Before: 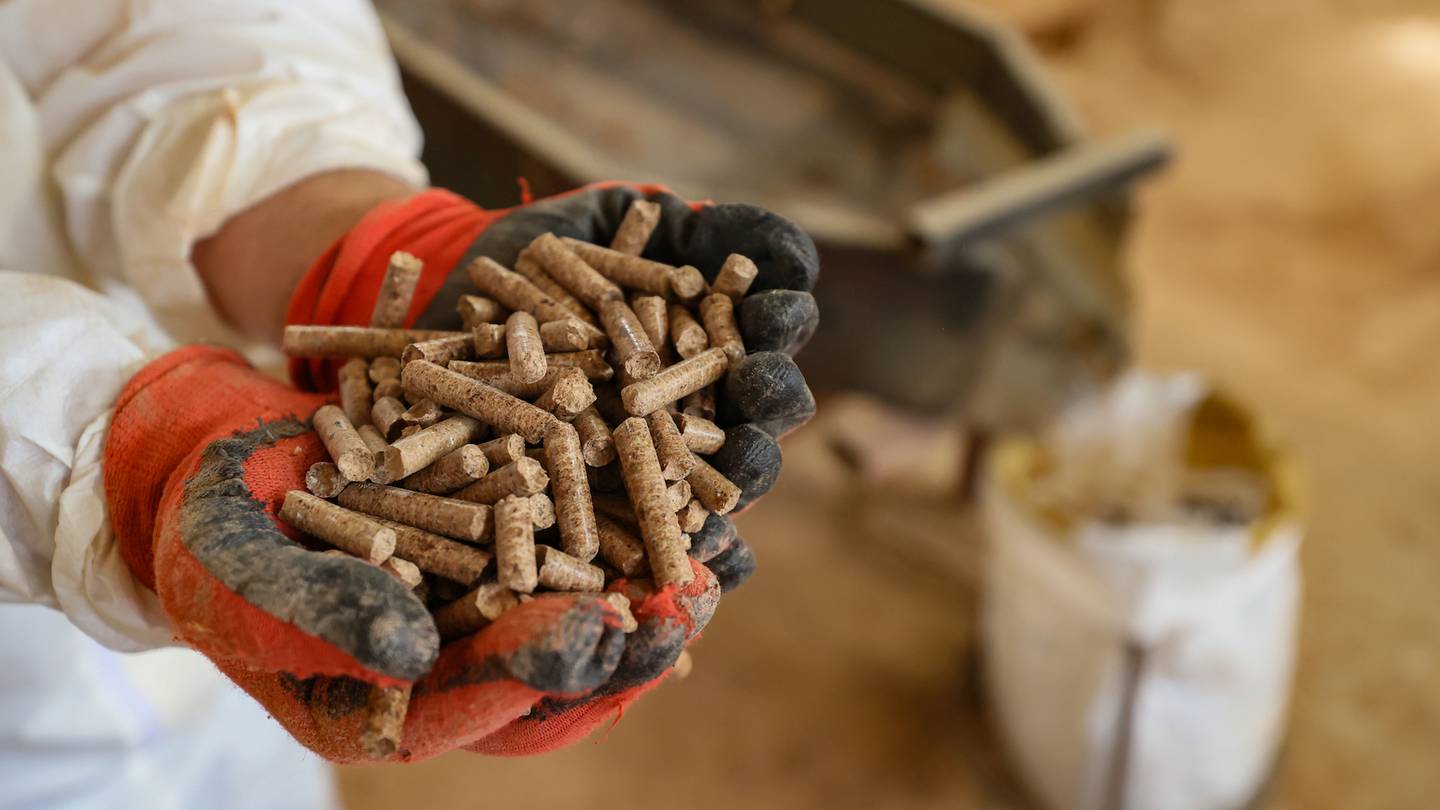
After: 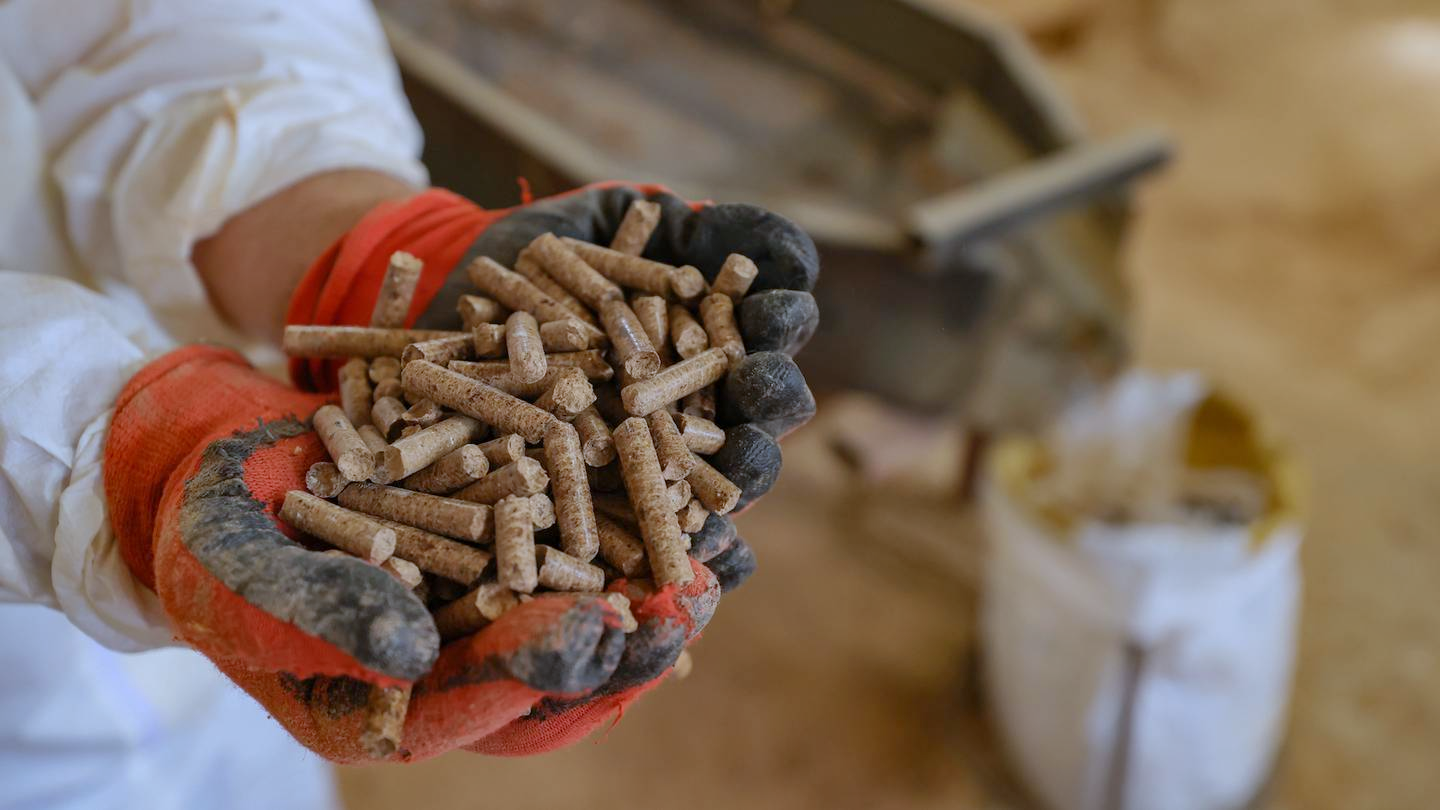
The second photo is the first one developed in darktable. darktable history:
tone equalizer: -8 EV 0.25 EV, -7 EV 0.417 EV, -6 EV 0.417 EV, -5 EV 0.25 EV, -3 EV -0.25 EV, -2 EV -0.417 EV, -1 EV -0.417 EV, +0 EV -0.25 EV, edges refinement/feathering 500, mask exposure compensation -1.57 EV, preserve details guided filter
white balance: red 0.948, green 1.02, blue 1.176
